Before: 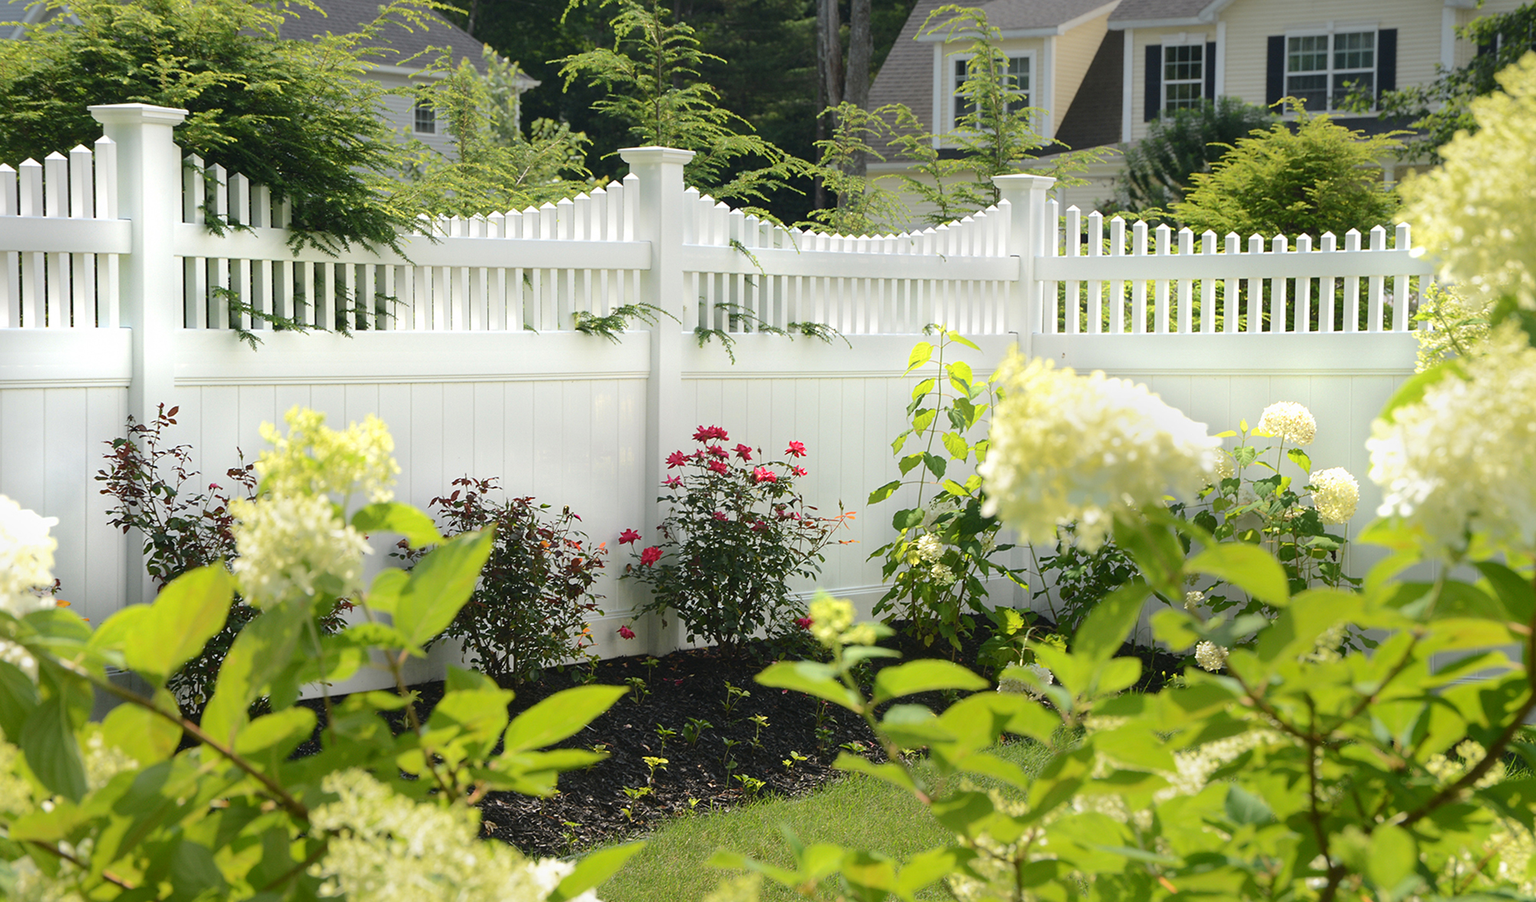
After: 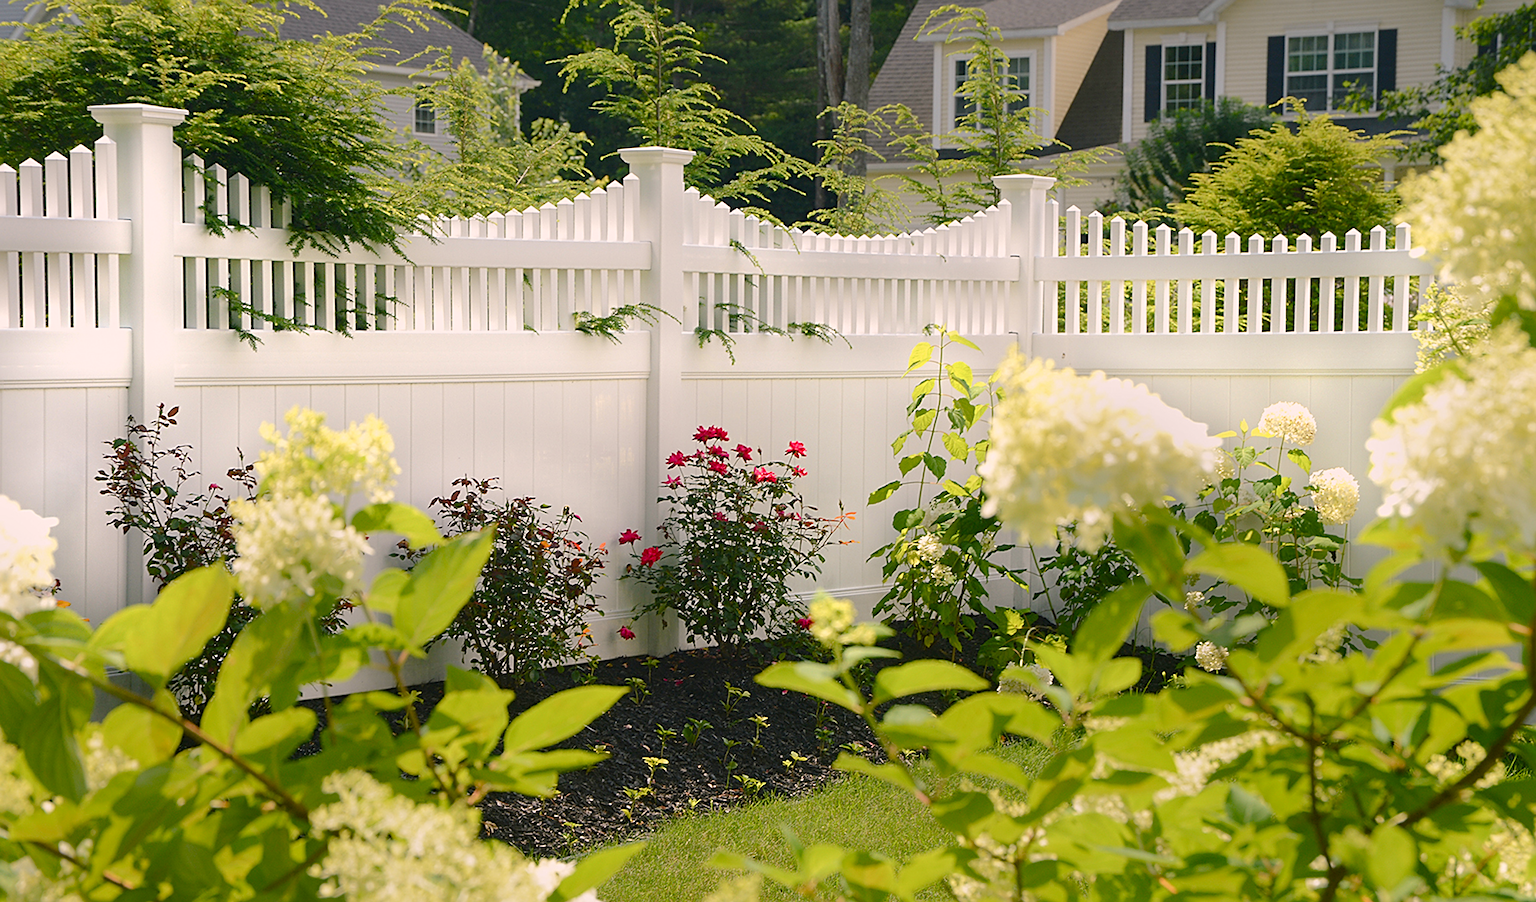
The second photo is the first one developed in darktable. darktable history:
color balance rgb: shadows lift › chroma 0.938%, shadows lift › hue 112.6°, power › hue 313.22°, highlights gain › chroma 2.445%, highlights gain › hue 38.75°, perceptual saturation grading › global saturation 20%, perceptual saturation grading › highlights -25.88%, perceptual saturation grading › shadows 49.253%, global vibrance -17.471%, contrast -5.617%
sharpen: on, module defaults
